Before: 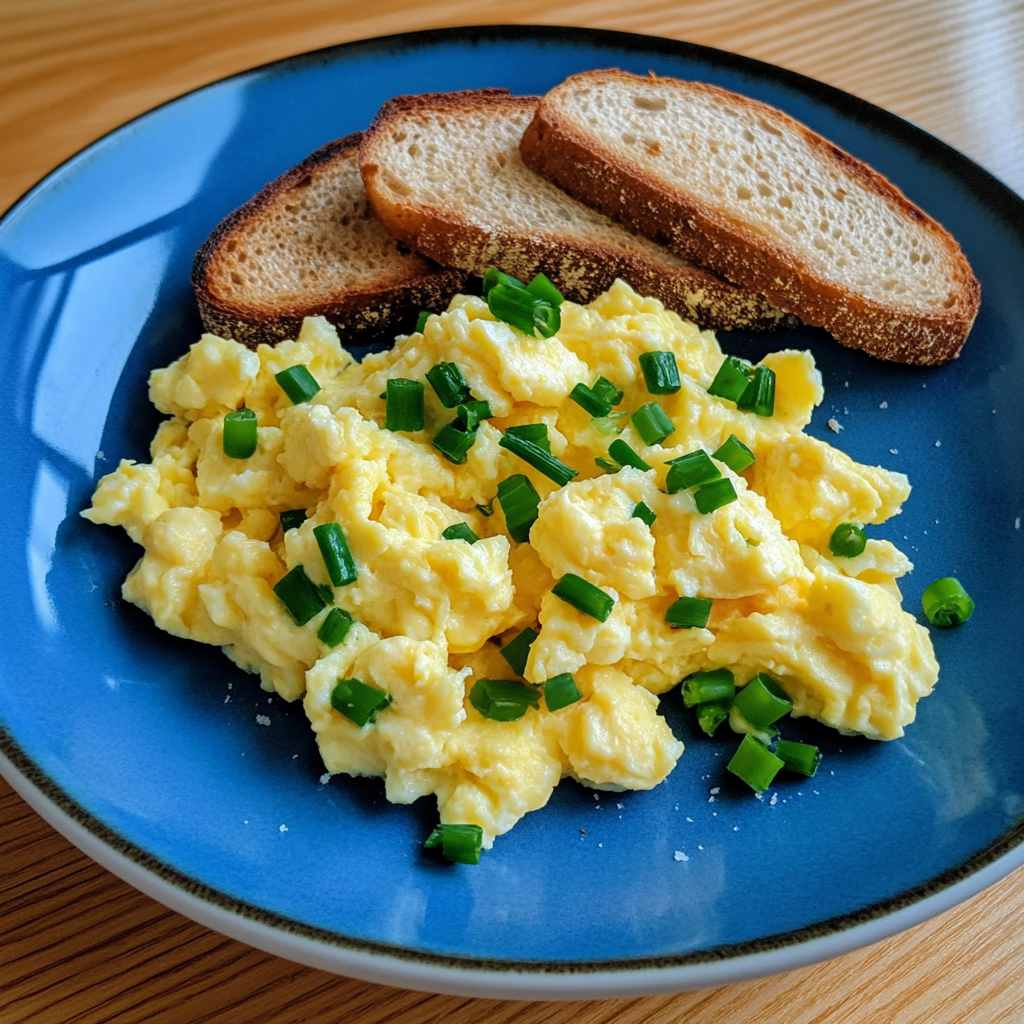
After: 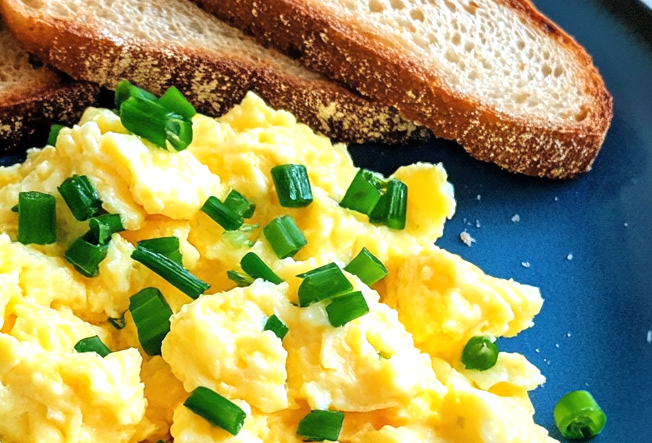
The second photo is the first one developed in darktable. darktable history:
crop: left 36.005%, top 18.293%, right 0.31%, bottom 38.444%
exposure: black level correction 0, exposure 0.7 EV, compensate exposure bias true, compensate highlight preservation false
